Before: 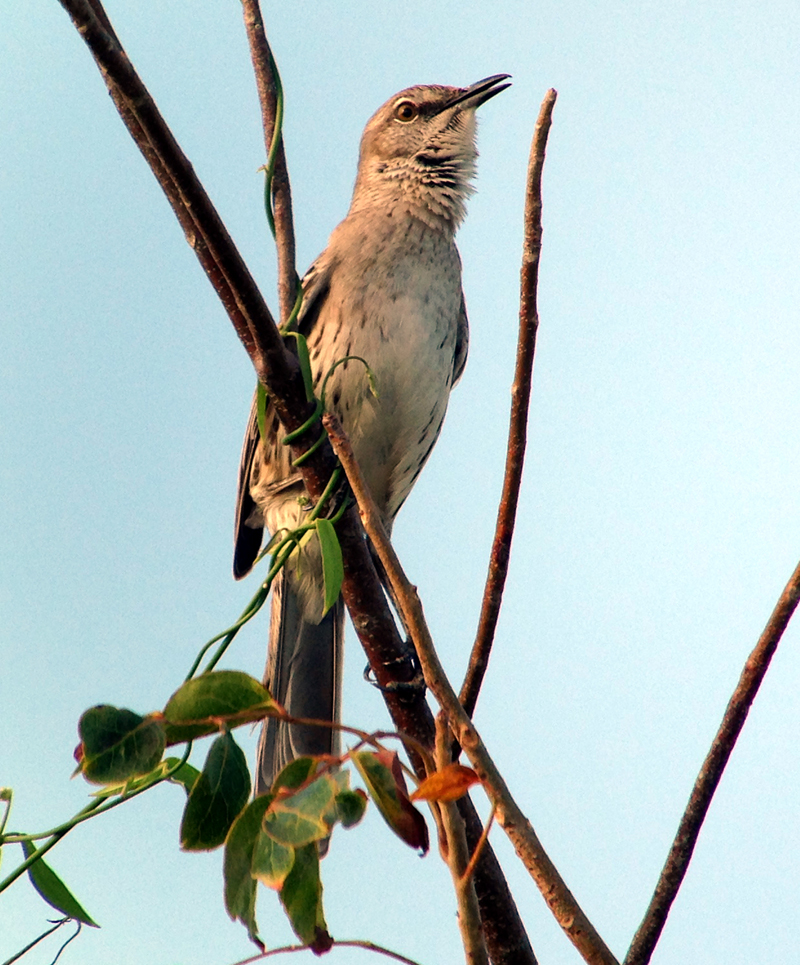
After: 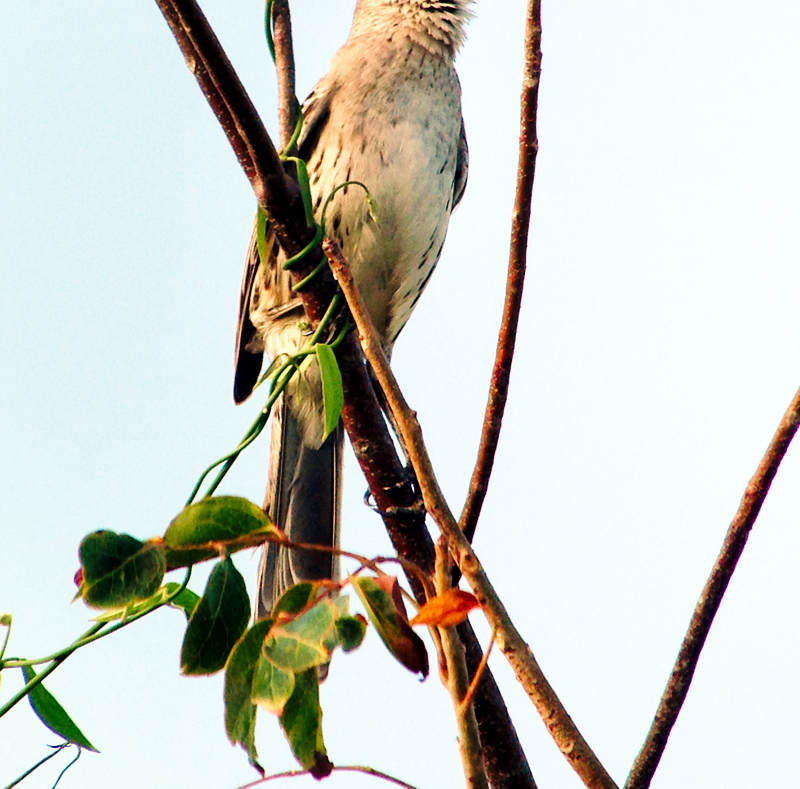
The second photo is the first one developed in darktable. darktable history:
local contrast: mode bilateral grid, contrast 20, coarseness 51, detail 132%, midtone range 0.2
crop and rotate: top 18.151%
velvia: strength 29.13%
base curve: curves: ch0 [(0, 0) (0.028, 0.03) (0.121, 0.232) (0.46, 0.748) (0.859, 0.968) (1, 1)], preserve colors none
